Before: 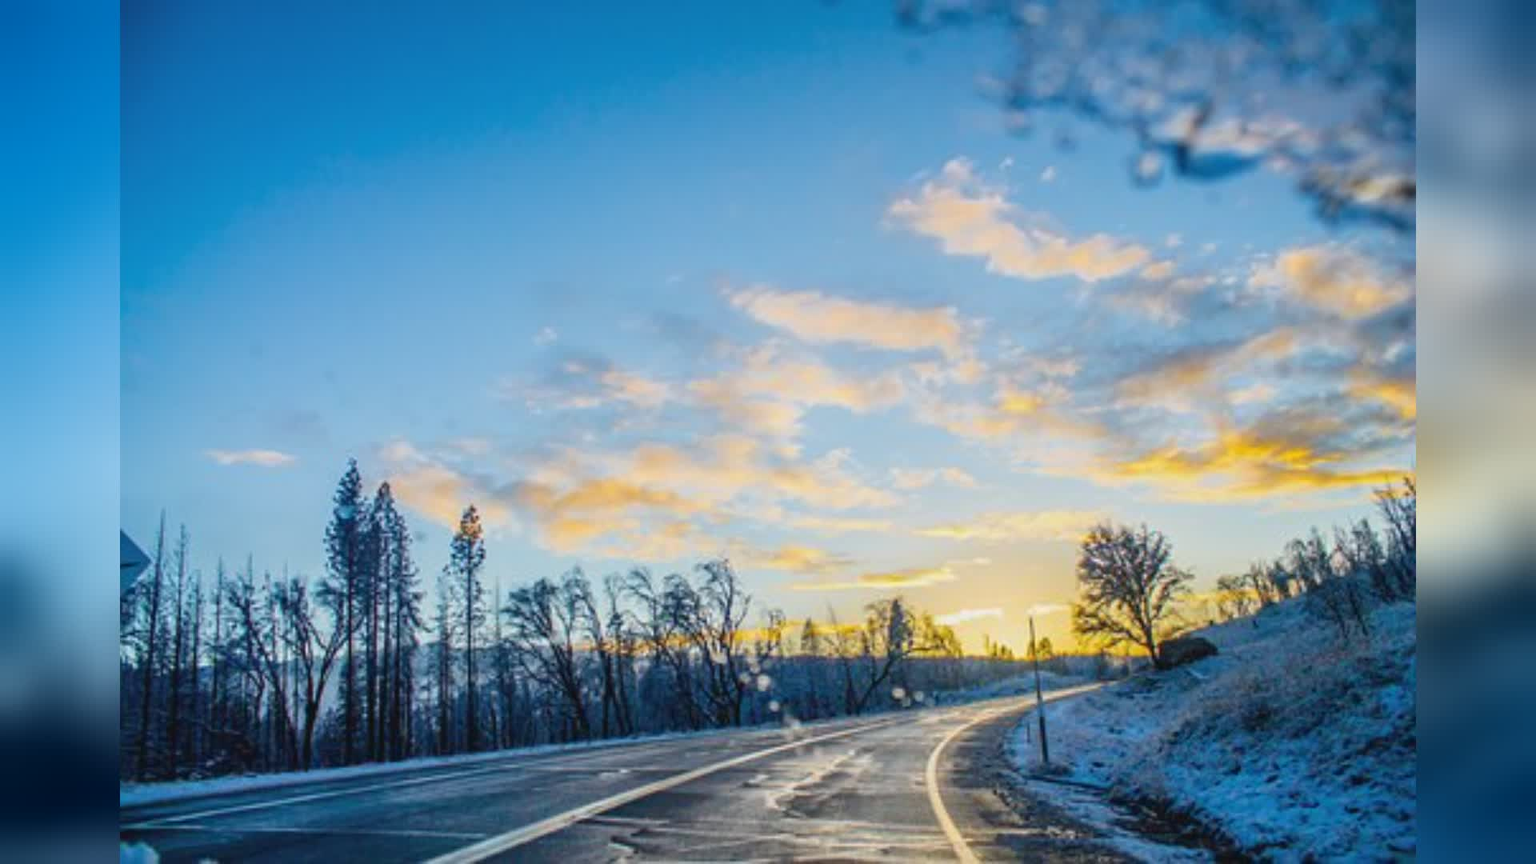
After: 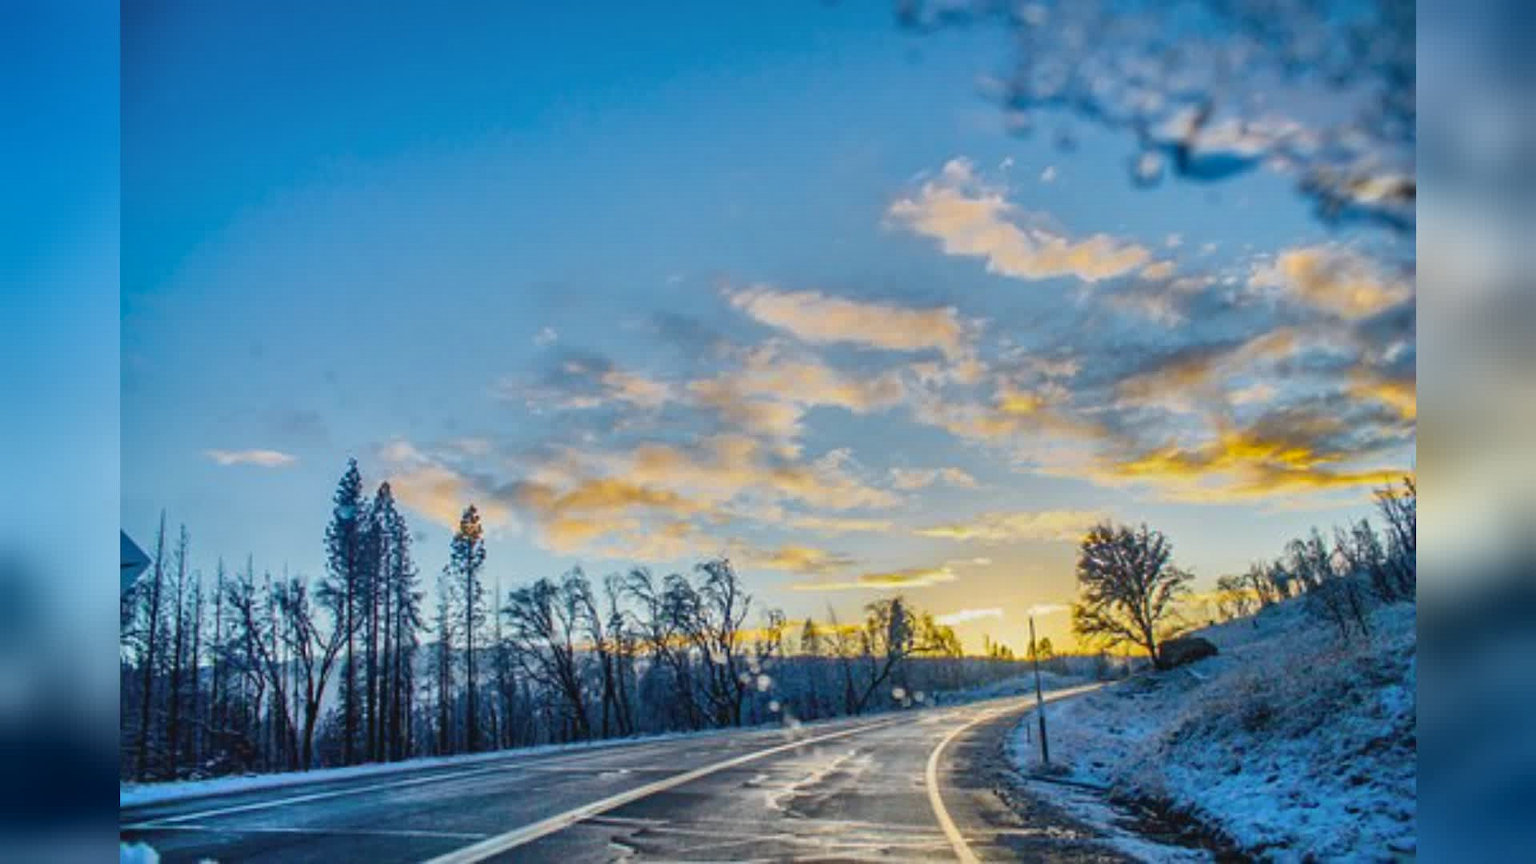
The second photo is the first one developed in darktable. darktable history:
shadows and highlights: white point adjustment 0.129, highlights -69.35, soften with gaussian
local contrast: mode bilateral grid, contrast 16, coarseness 36, detail 104%, midtone range 0.2
